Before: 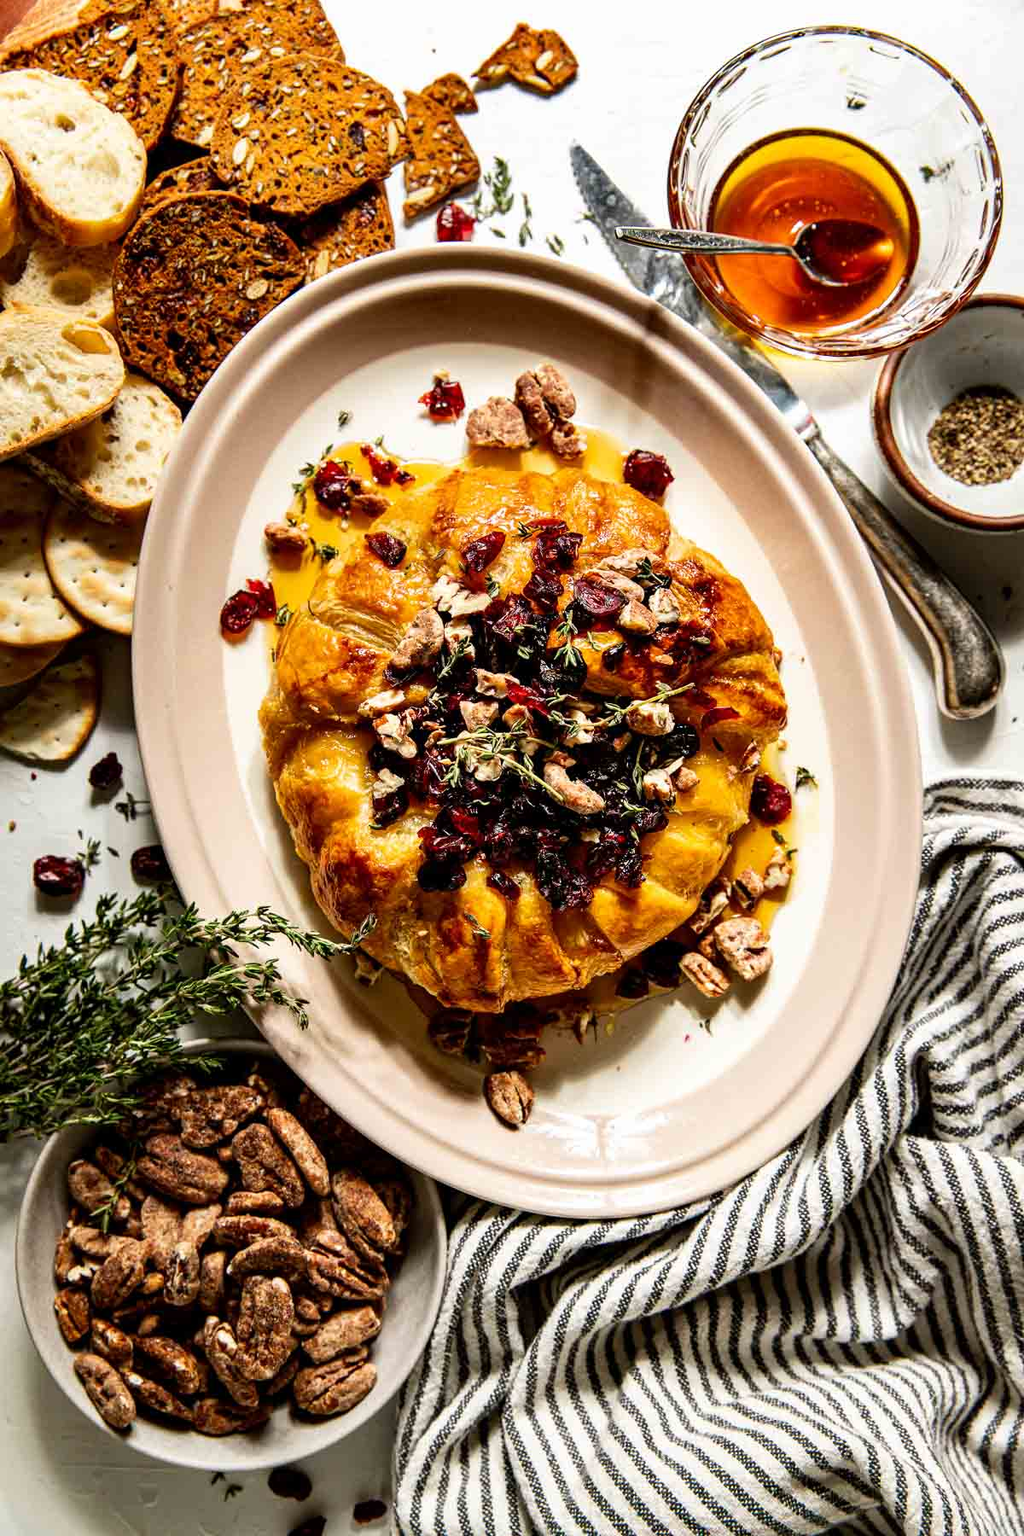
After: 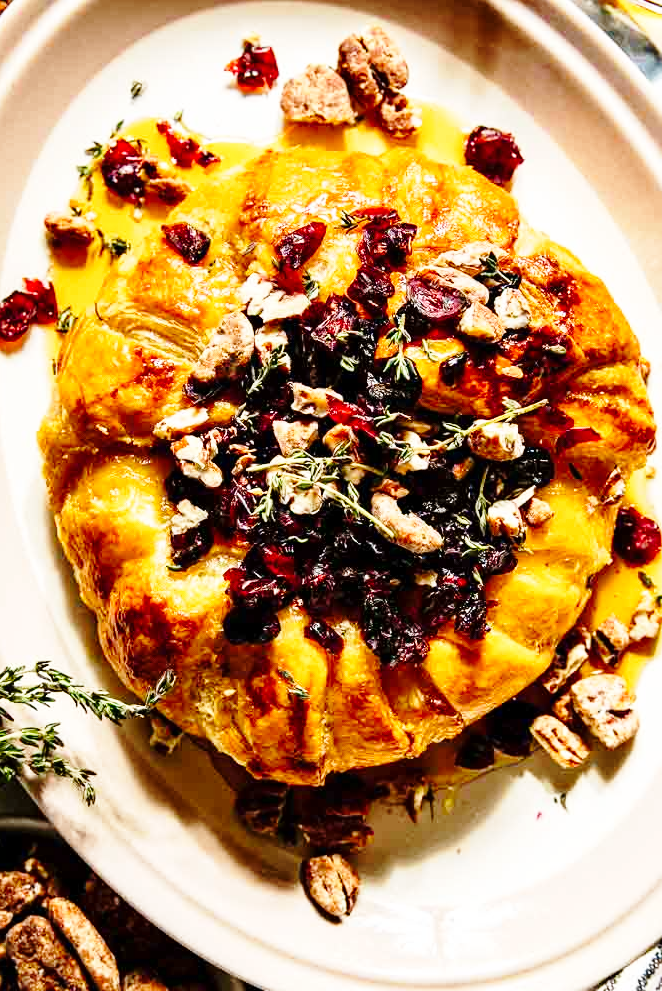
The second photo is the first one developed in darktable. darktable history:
base curve: curves: ch0 [(0, 0) (0.028, 0.03) (0.121, 0.232) (0.46, 0.748) (0.859, 0.968) (1, 1)], preserve colors none
crop and rotate: left 22.176%, top 22.314%, right 22.657%, bottom 22.614%
